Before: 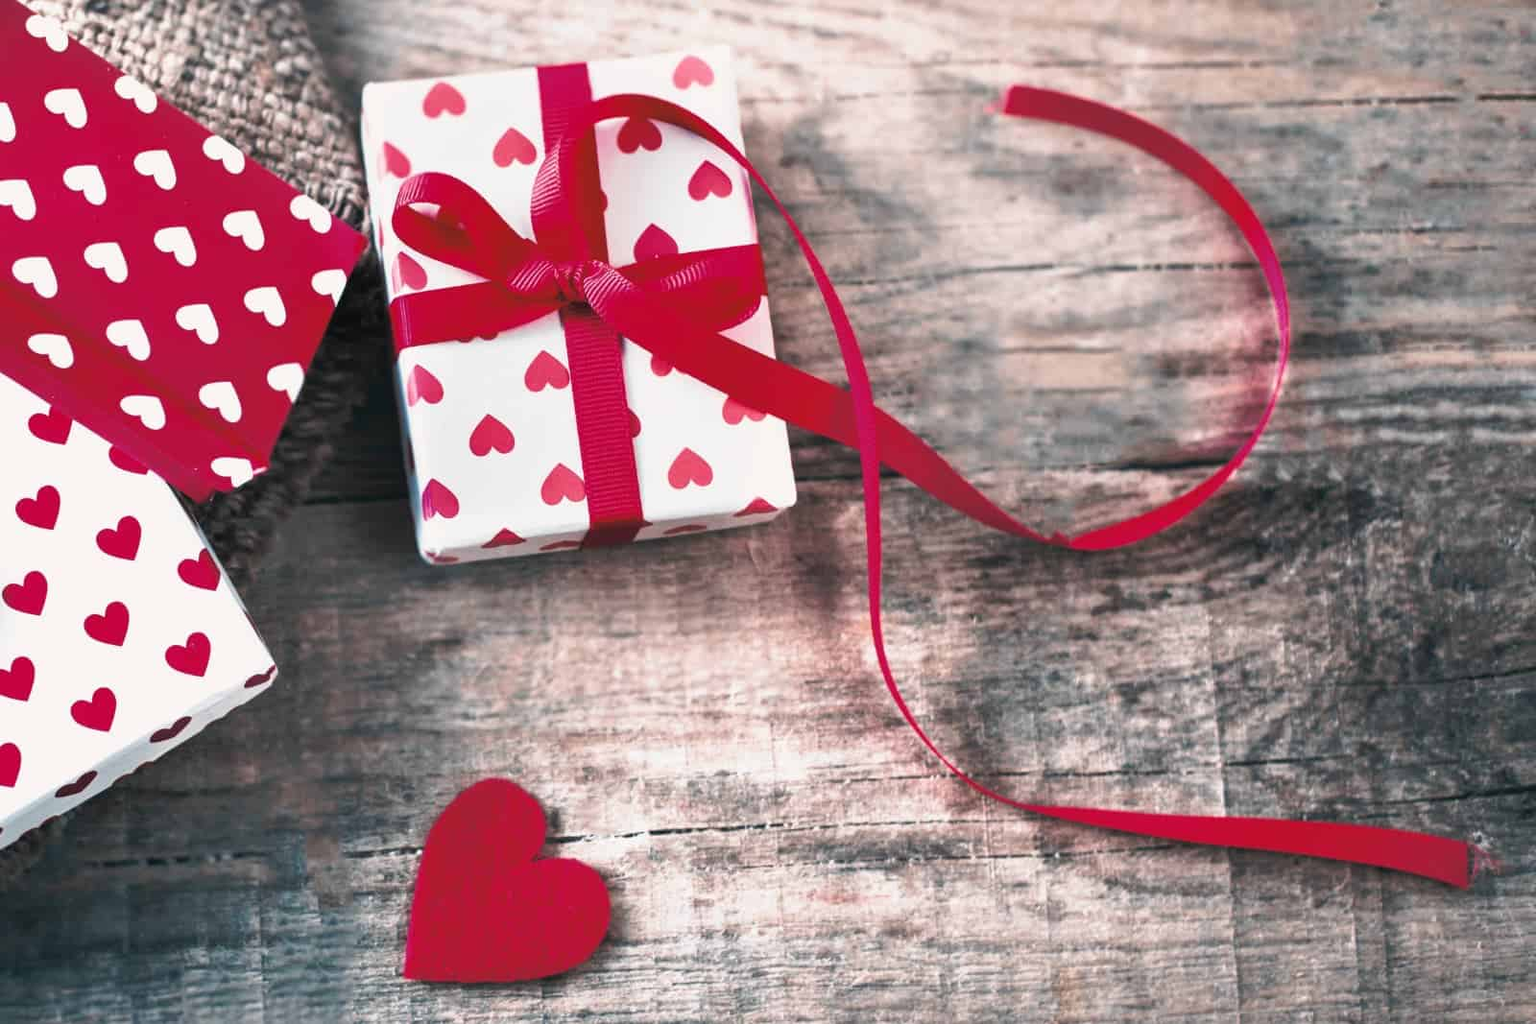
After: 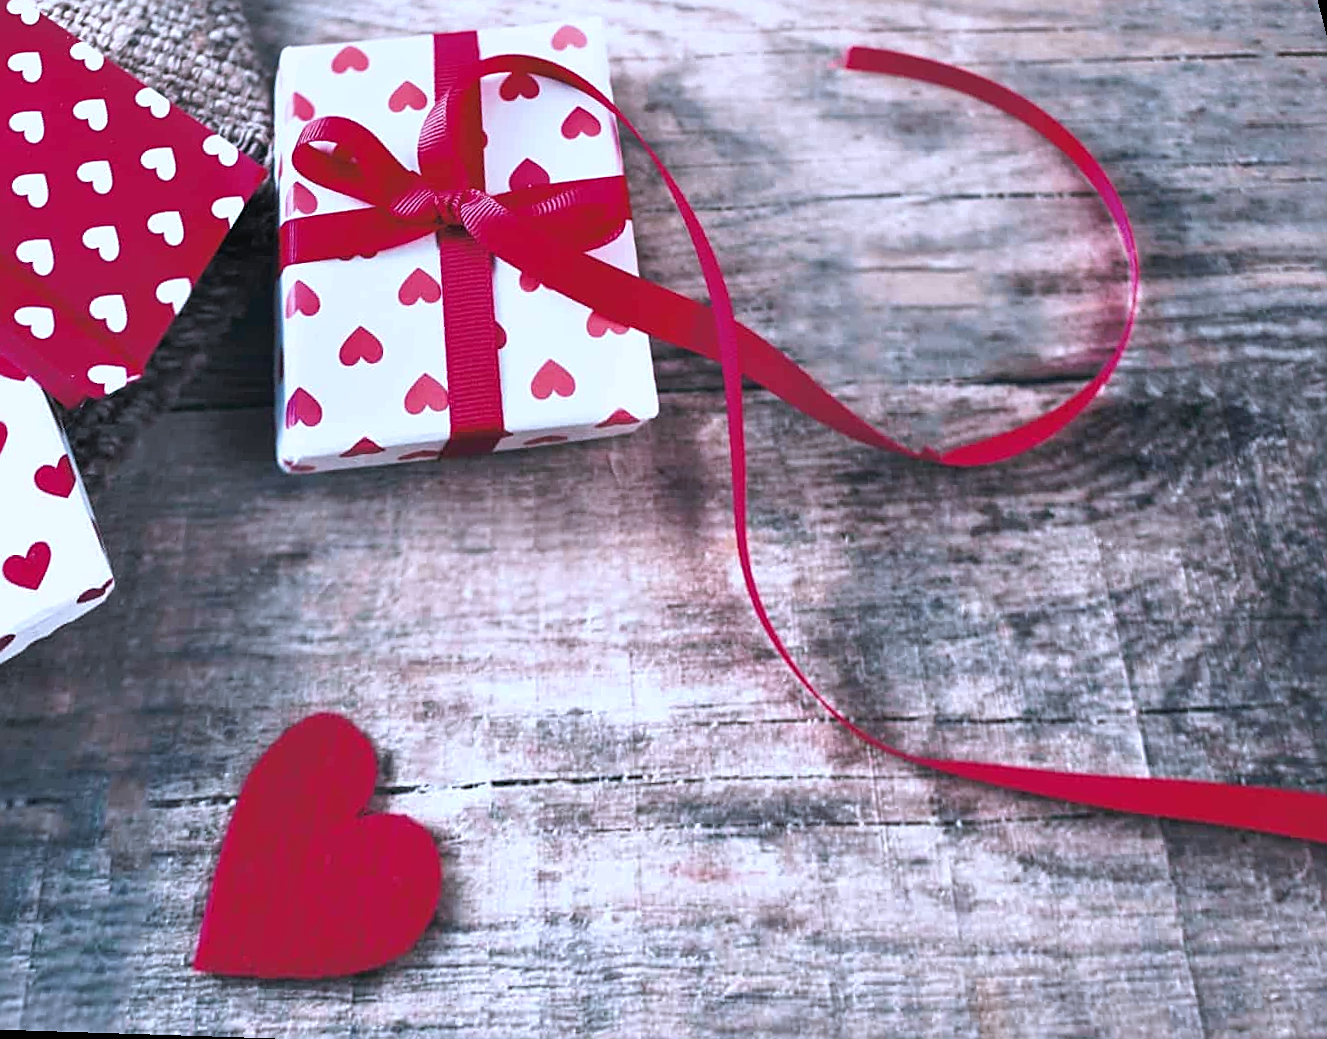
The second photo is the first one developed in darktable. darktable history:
rotate and perspective: rotation 0.72°, lens shift (vertical) -0.352, lens shift (horizontal) -0.051, crop left 0.152, crop right 0.859, crop top 0.019, crop bottom 0.964
sharpen: on, module defaults
white balance: red 0.948, green 1.02, blue 1.176
